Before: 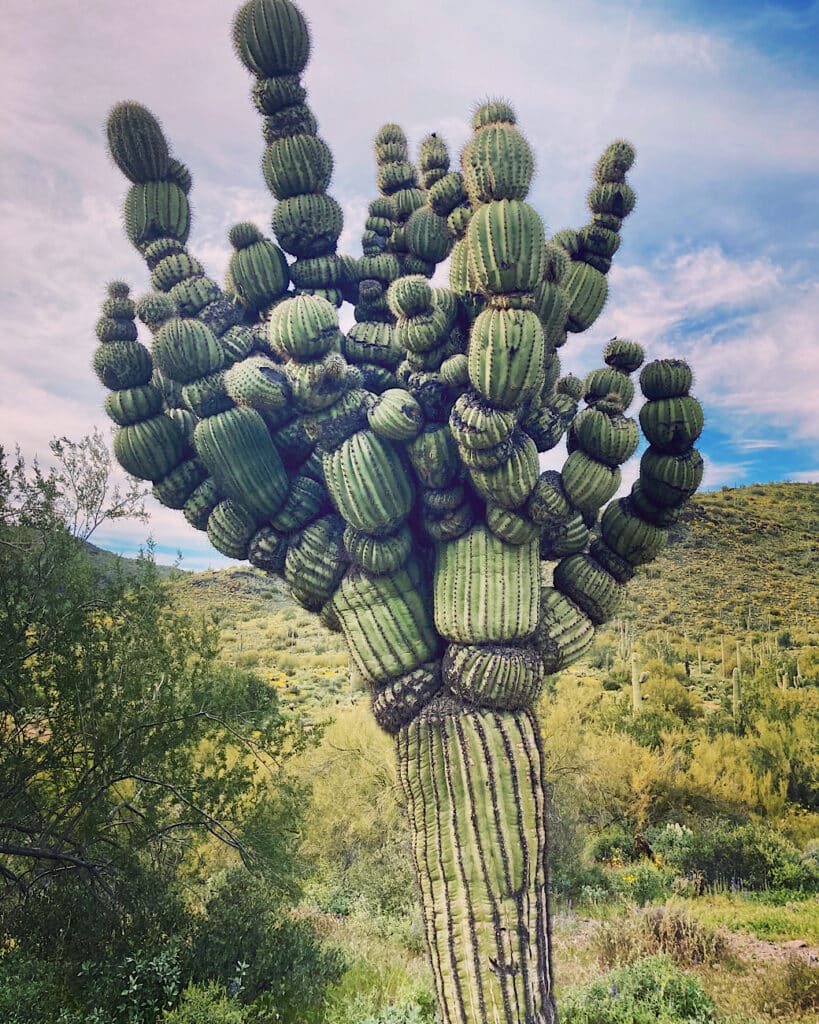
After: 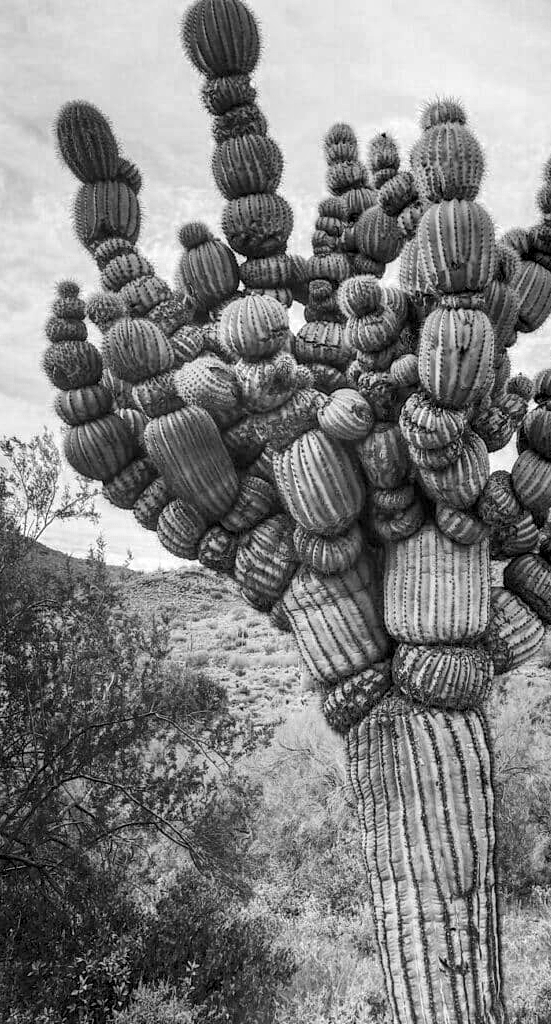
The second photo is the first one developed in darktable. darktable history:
crop and rotate: left 6.159%, right 26.554%
color zones: curves: ch0 [(0, 0.613) (0.01, 0.613) (0.245, 0.448) (0.498, 0.529) (0.642, 0.665) (0.879, 0.777) (0.99, 0.613)]; ch1 [(0, 0) (0.143, 0) (0.286, 0) (0.429, 0) (0.571, 0) (0.714, 0) (0.857, 0)]
local contrast: highlights 26%, detail 150%
